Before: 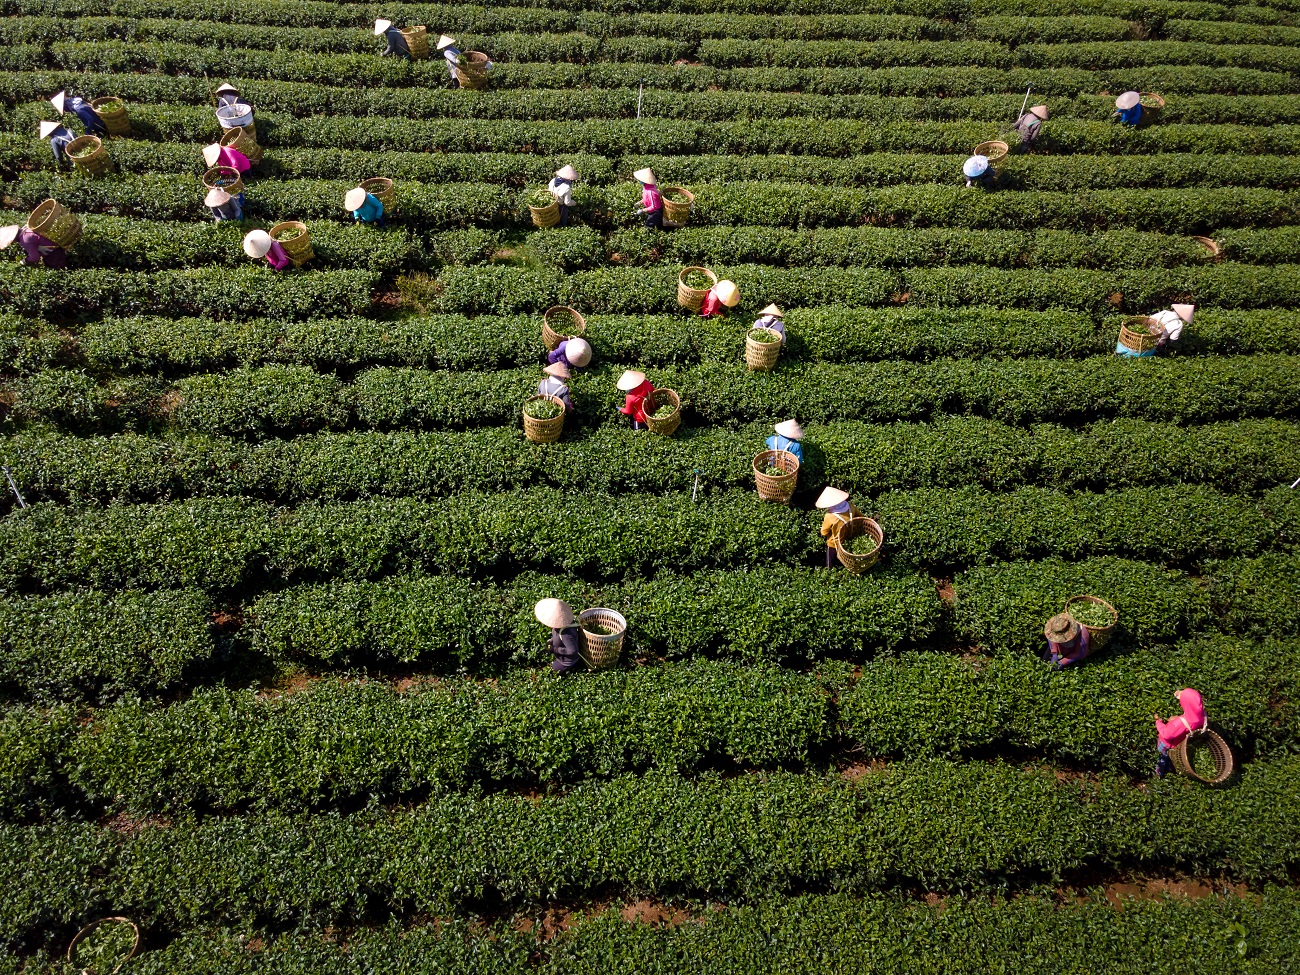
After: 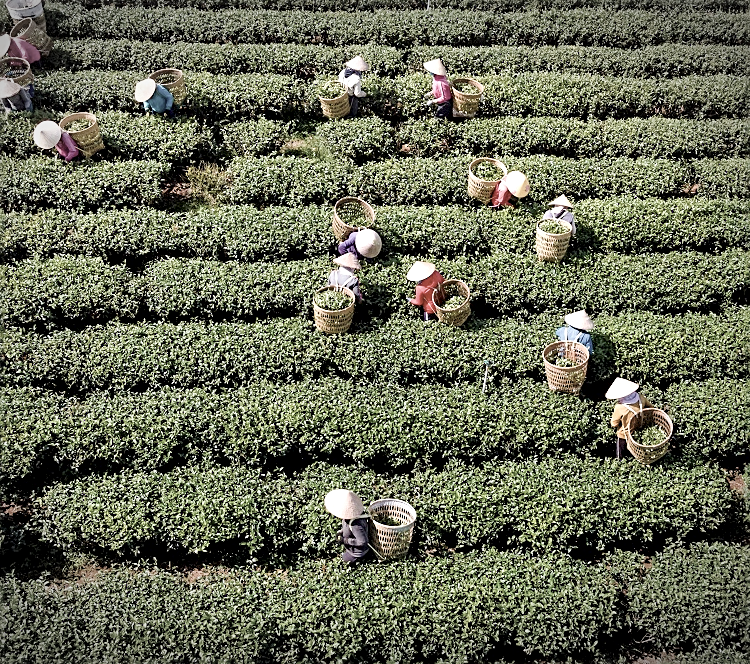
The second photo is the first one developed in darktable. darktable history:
exposure: black level correction 0, exposure 1.325 EV, compensate highlight preservation false
local contrast: mode bilateral grid, contrast 45, coarseness 69, detail 213%, midtone range 0.2
sharpen: on, module defaults
shadows and highlights: radius 108.39, shadows 40.76, highlights -71.89, low approximation 0.01, soften with gaussian
filmic rgb: middle gray luminance 4.23%, black relative exposure -13.1 EV, white relative exposure 5 EV, target black luminance 0%, hardness 5.19, latitude 59.62%, contrast 0.768, highlights saturation mix 4.38%, shadows ↔ highlights balance 25.41%
crop: left 16.203%, top 11.202%, right 26.097%, bottom 20.594%
vignetting: fall-off start 99.46%, width/height ratio 1.309
color correction: highlights b* 0.012, saturation 0.578
